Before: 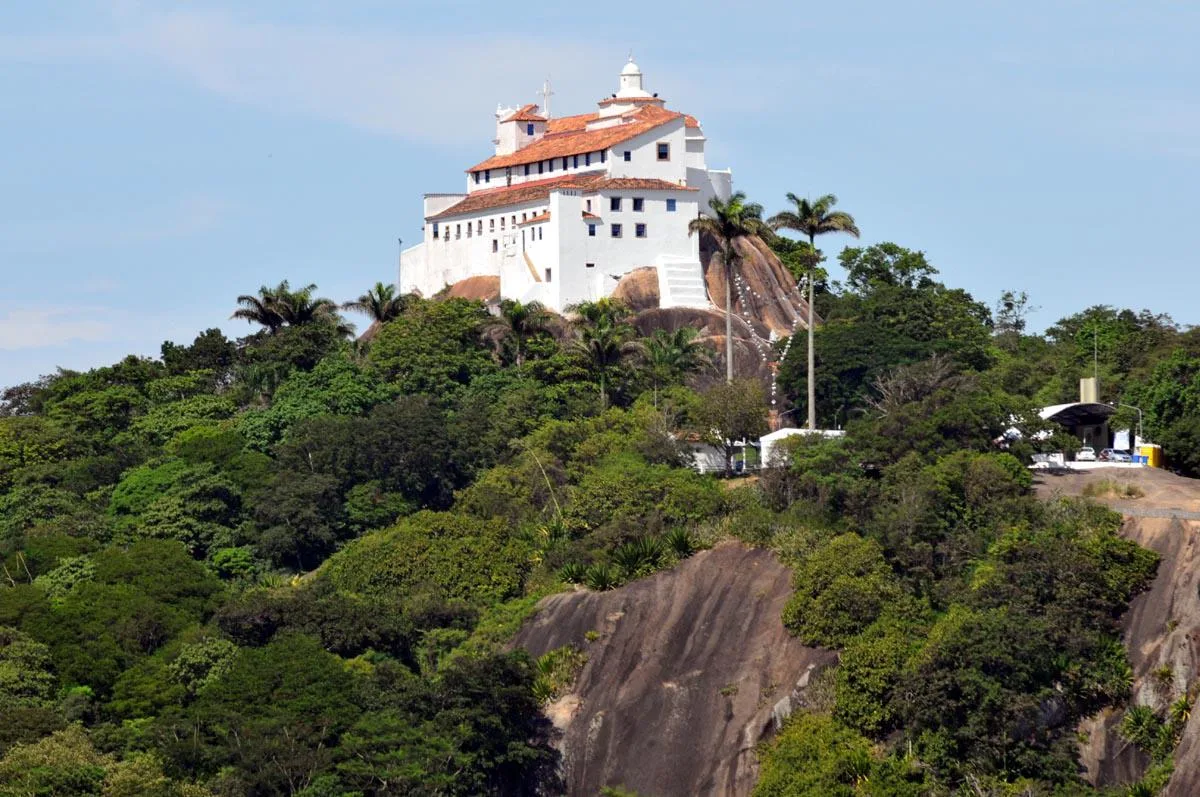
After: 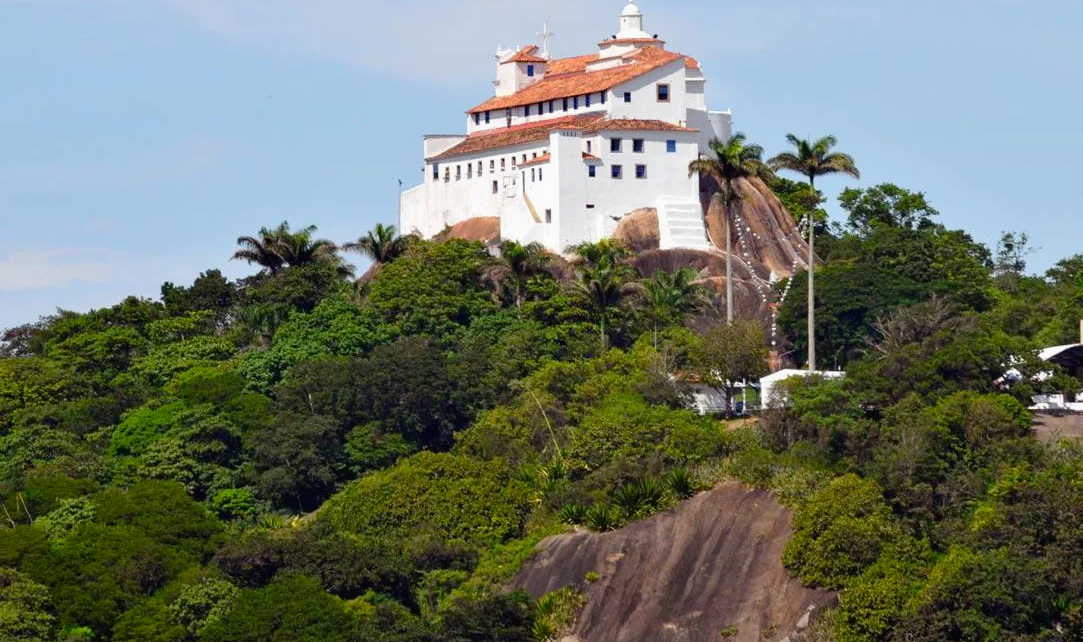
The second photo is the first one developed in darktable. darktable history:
exposure: compensate highlight preservation false
color balance rgb: linear chroma grading › global chroma 14.636%, perceptual saturation grading › global saturation 0.118%, perceptual saturation grading › highlights -19.856%, perceptual saturation grading › shadows 20.462%
crop: top 7.425%, right 9.722%, bottom 12.005%
contrast brightness saturation: contrast -0.024, brightness -0.01, saturation 0.037
